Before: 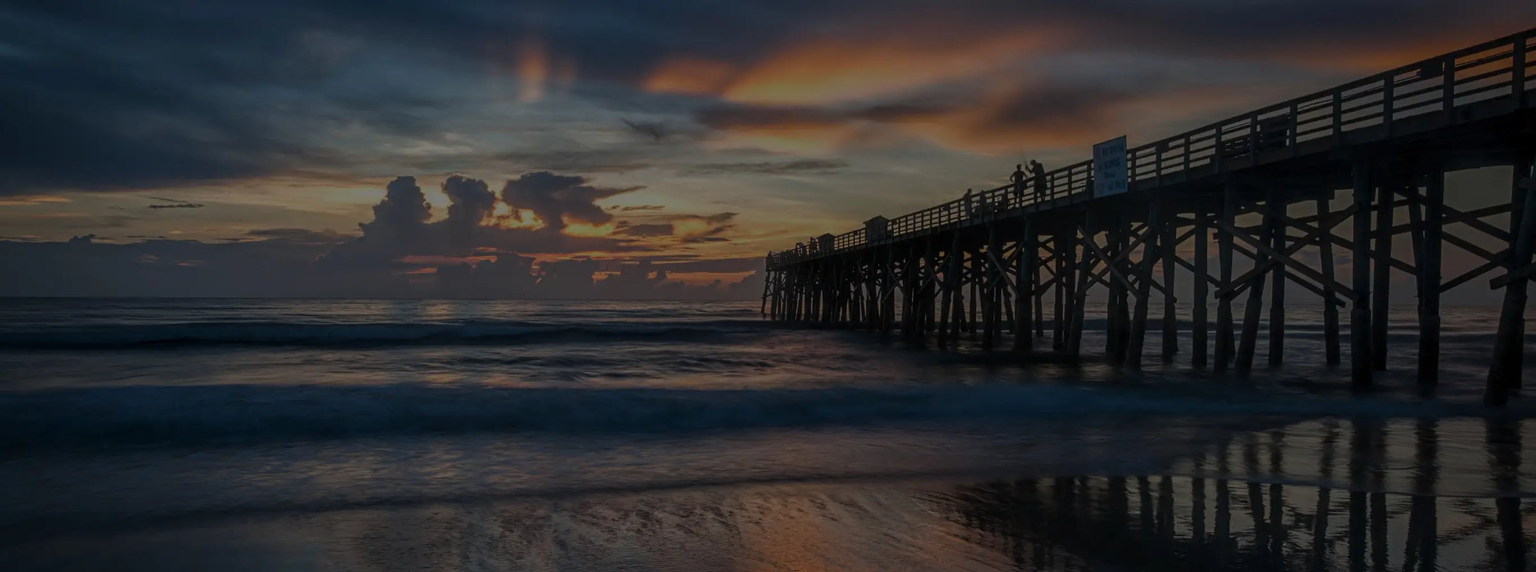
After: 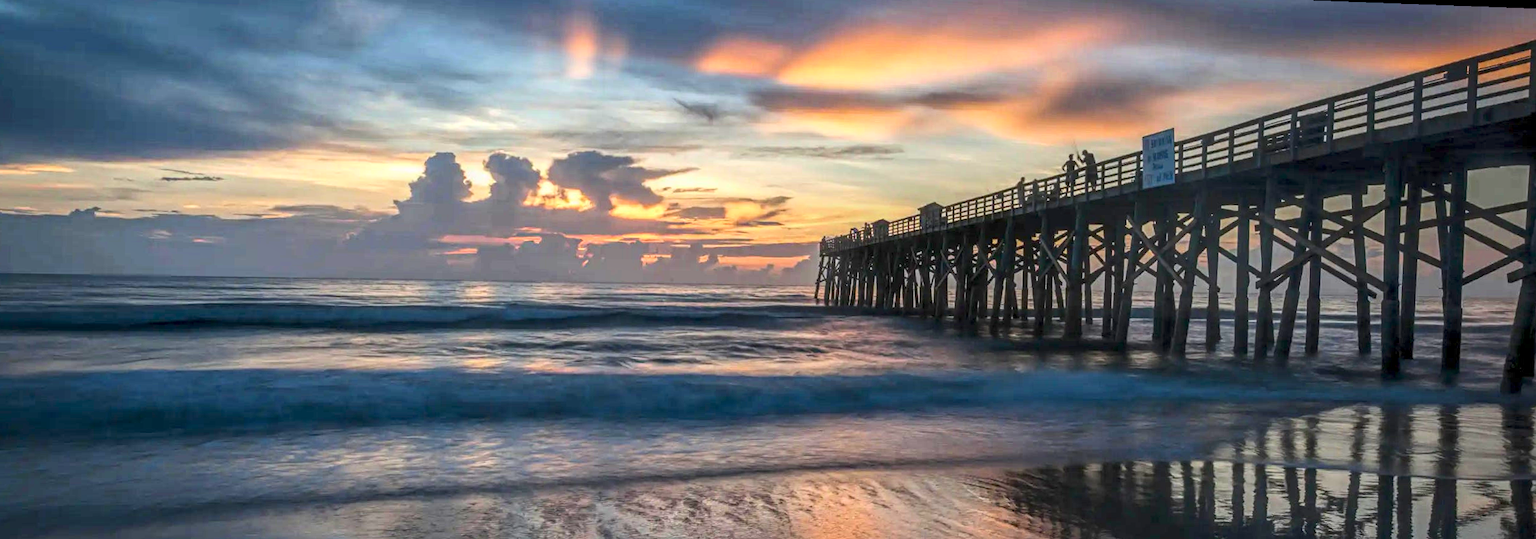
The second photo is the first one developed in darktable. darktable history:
rotate and perspective: rotation 0.679°, lens shift (horizontal) 0.136, crop left 0.009, crop right 0.991, crop top 0.078, crop bottom 0.95
contrast brightness saturation: contrast 0.2, brightness 0.16, saturation 0.22
exposure: exposure 2.003 EV, compensate highlight preservation false
local contrast: on, module defaults
